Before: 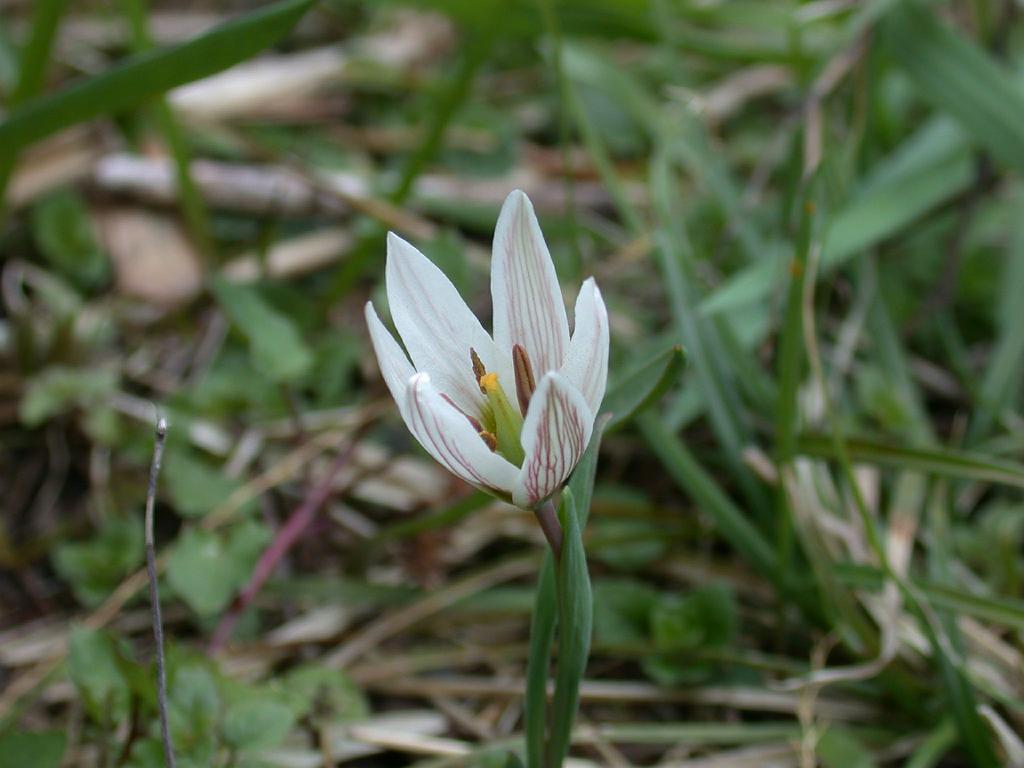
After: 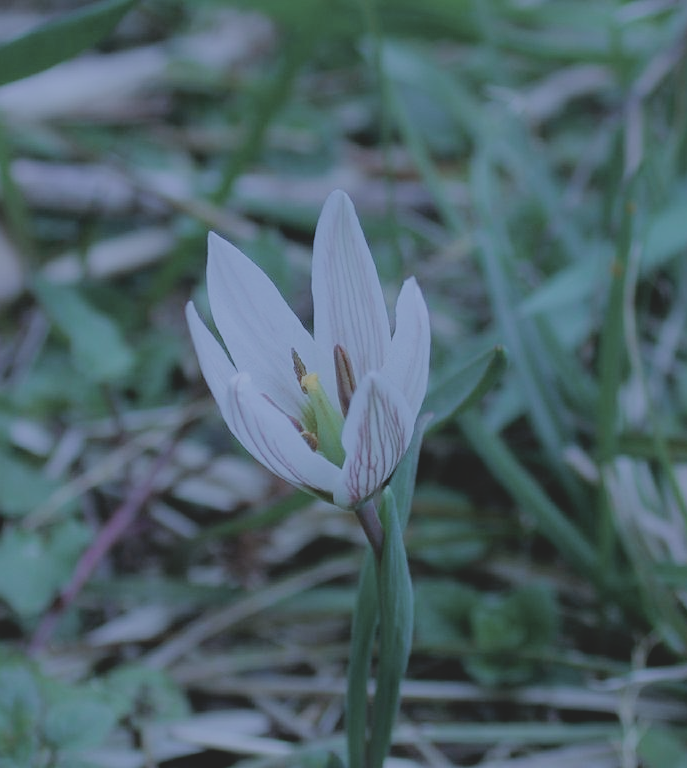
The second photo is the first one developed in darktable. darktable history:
filmic rgb: black relative exposure -7.22 EV, white relative exposure 5.36 EV, hardness 3.03
color calibration: gray › normalize channels true, illuminant as shot in camera, x 0.442, y 0.414, temperature 2936.4 K, gamut compression 0.014
crop and rotate: left 17.536%, right 15.362%
contrast brightness saturation: contrast -0.254, saturation -0.44
